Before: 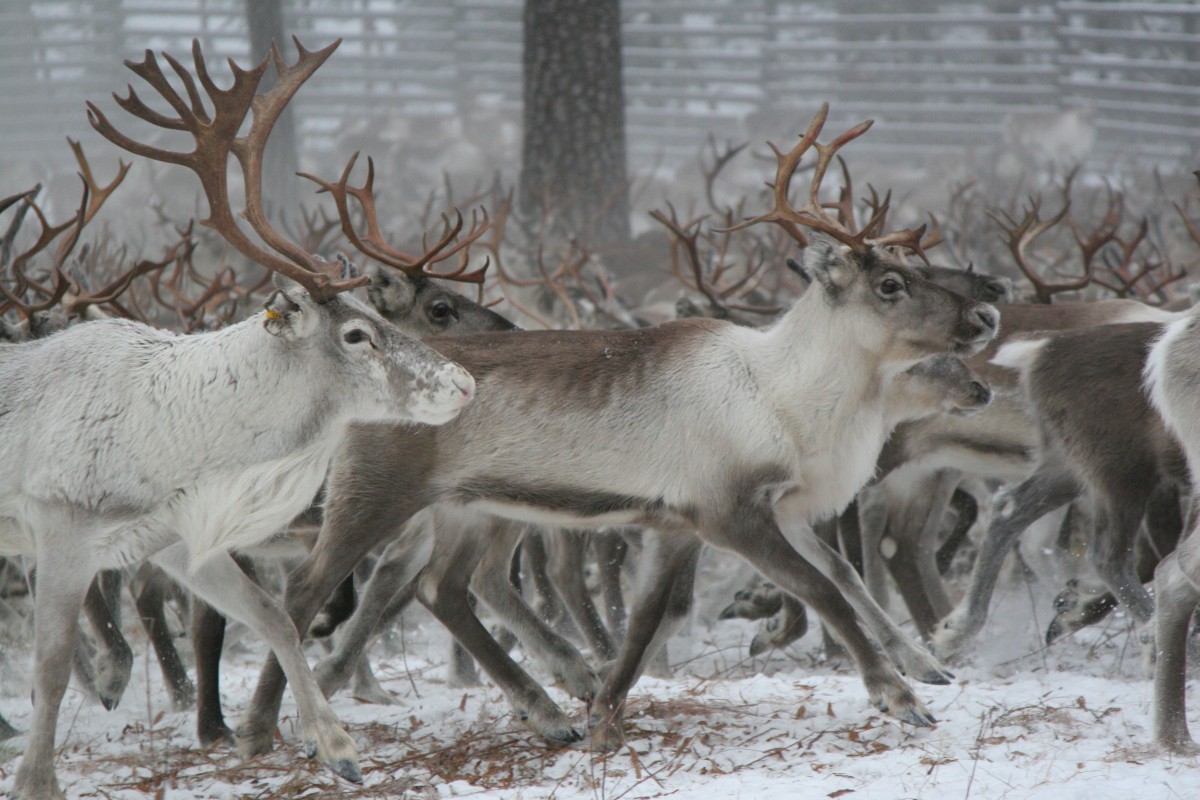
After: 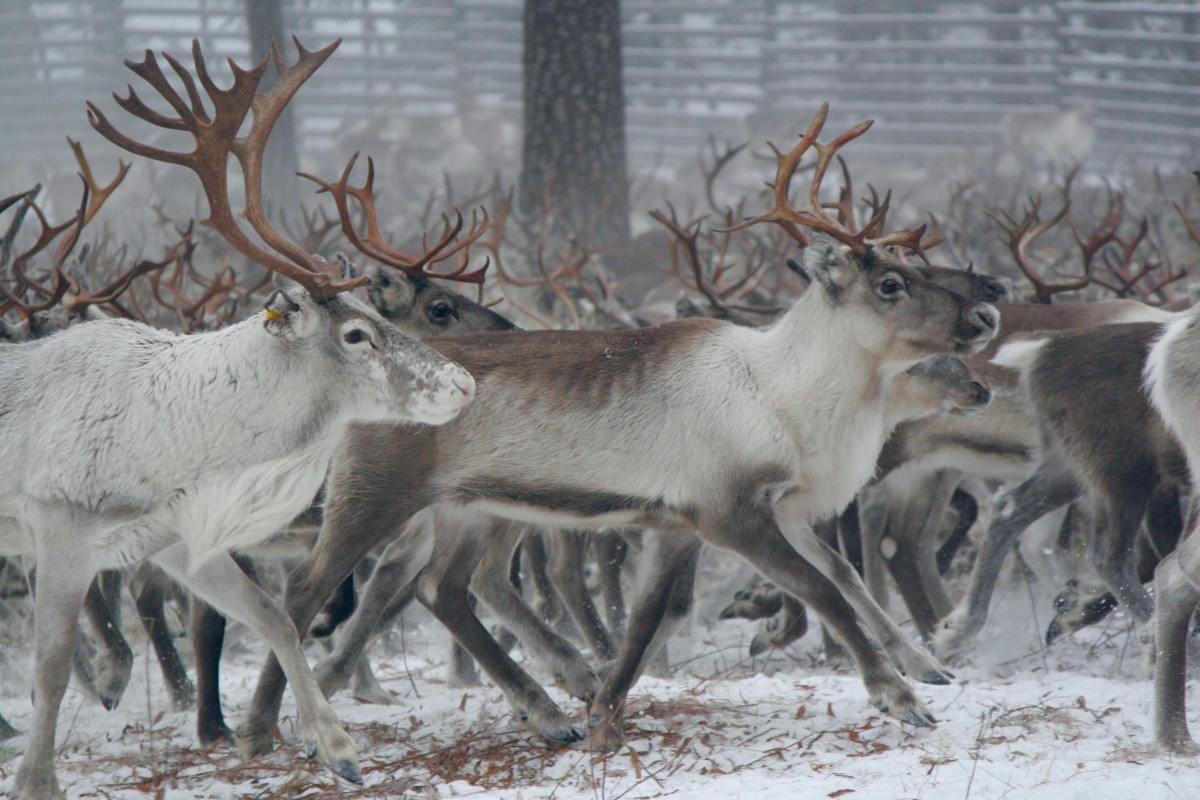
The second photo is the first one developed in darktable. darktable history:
color balance rgb: global offset › chroma 0.124%, global offset › hue 253.51°, perceptual saturation grading › global saturation -0.123%, perceptual saturation grading › highlights -17.139%, perceptual saturation grading › mid-tones 33.128%, perceptual saturation grading › shadows 50.46%
